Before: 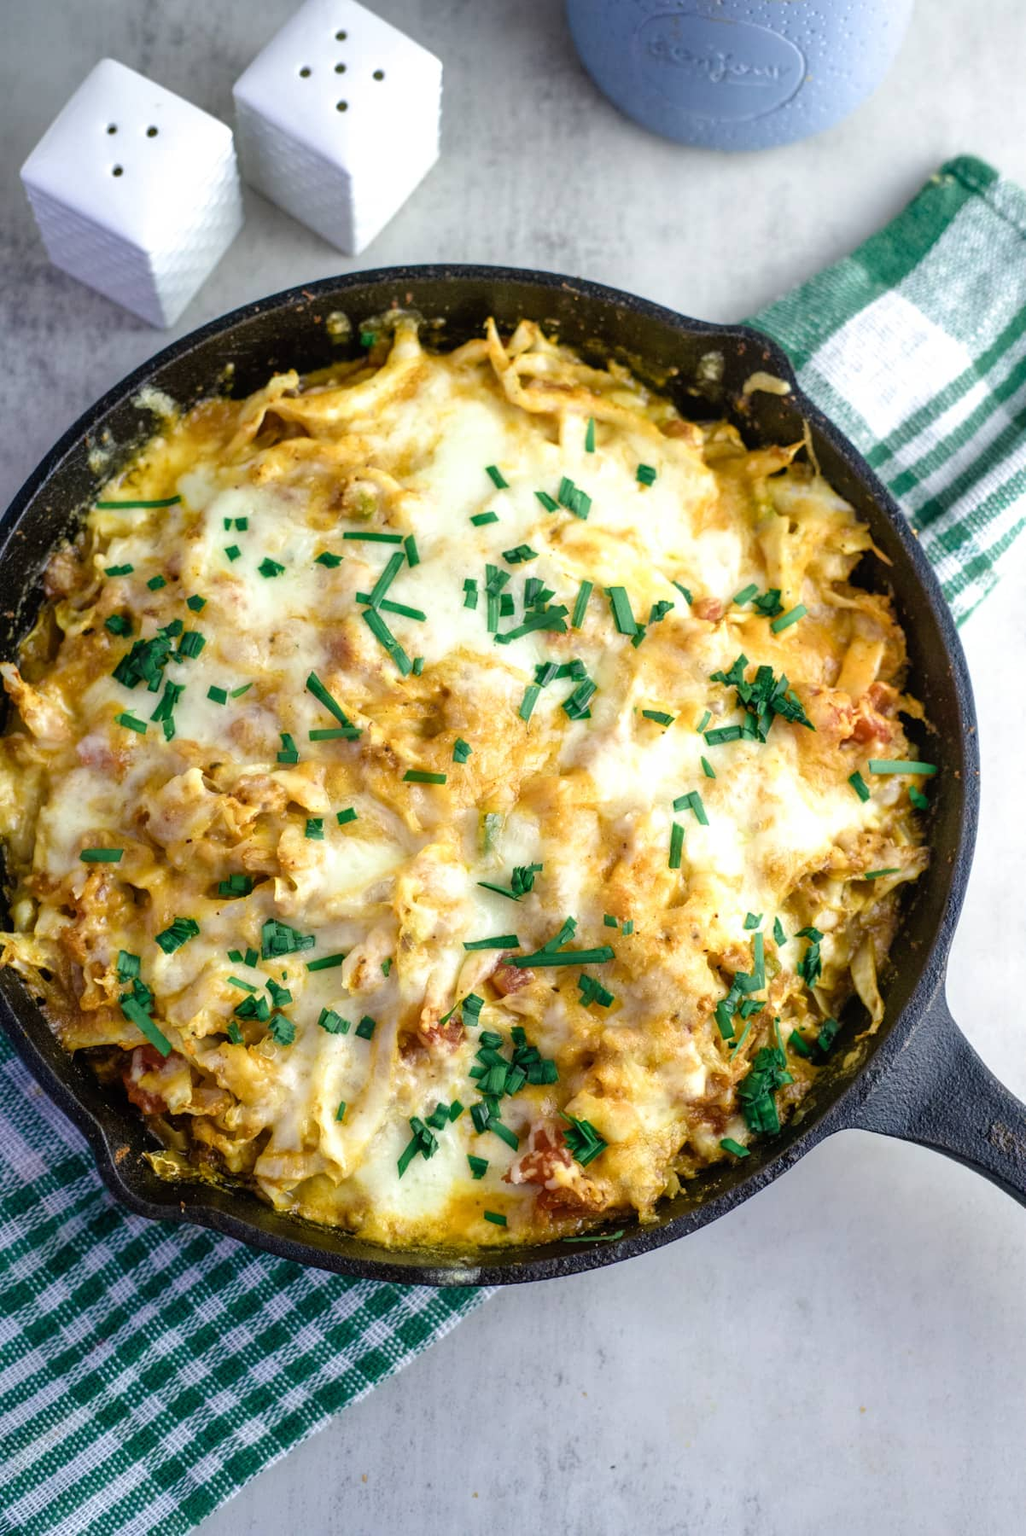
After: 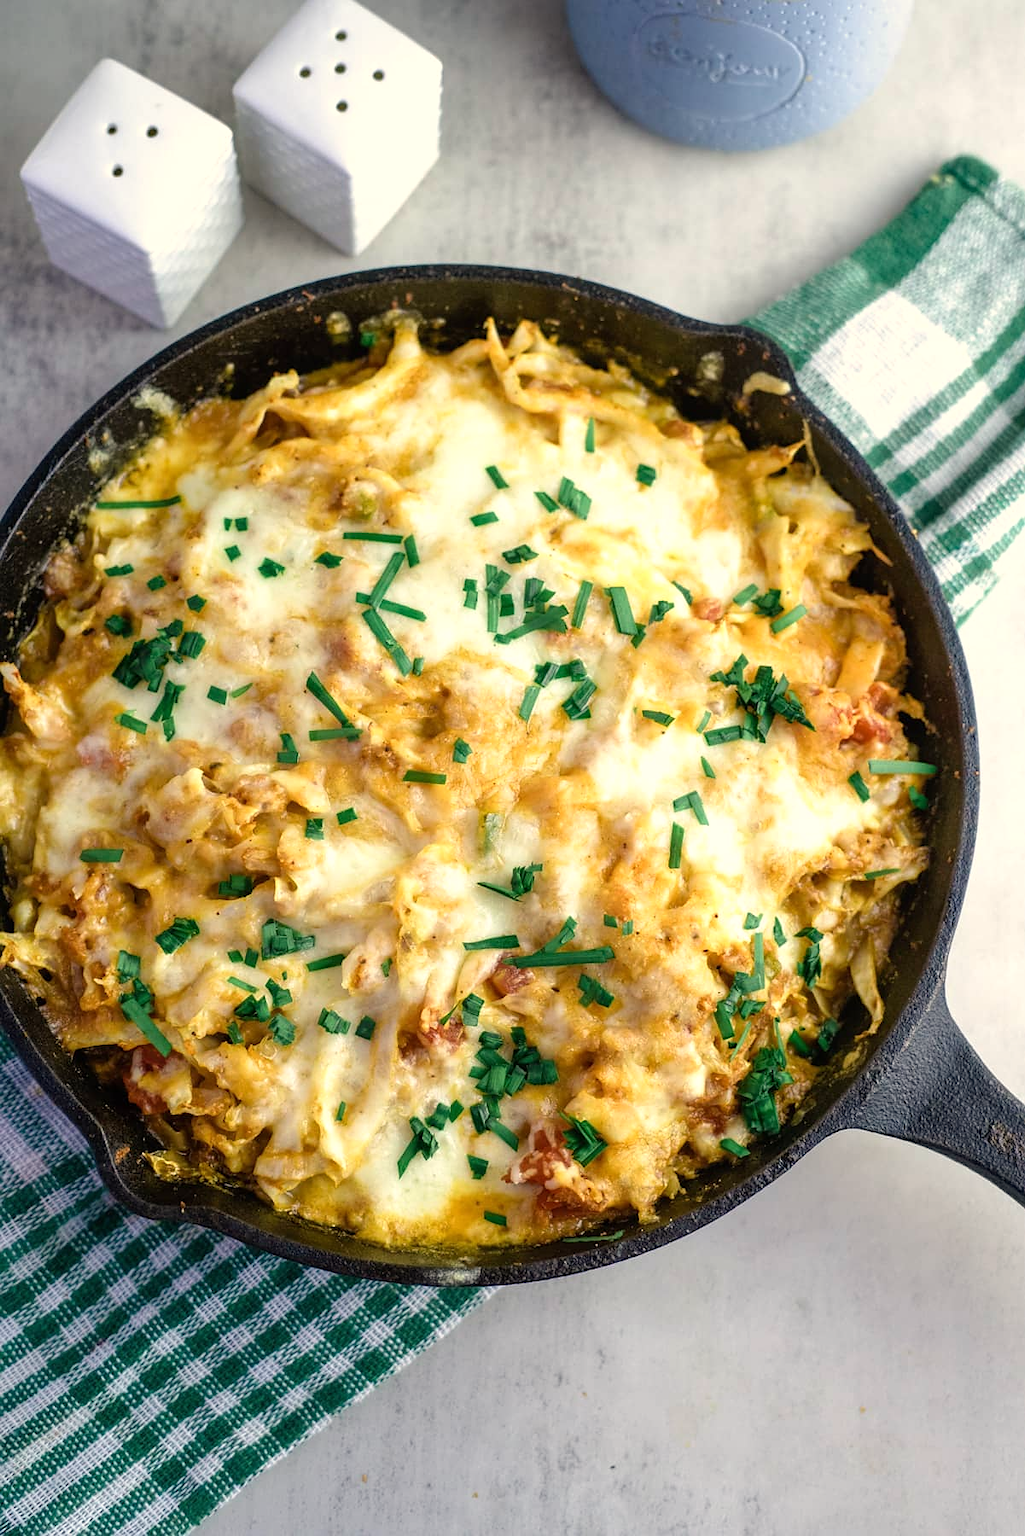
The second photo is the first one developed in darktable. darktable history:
white balance: red 1.045, blue 0.932
sharpen: radius 1
